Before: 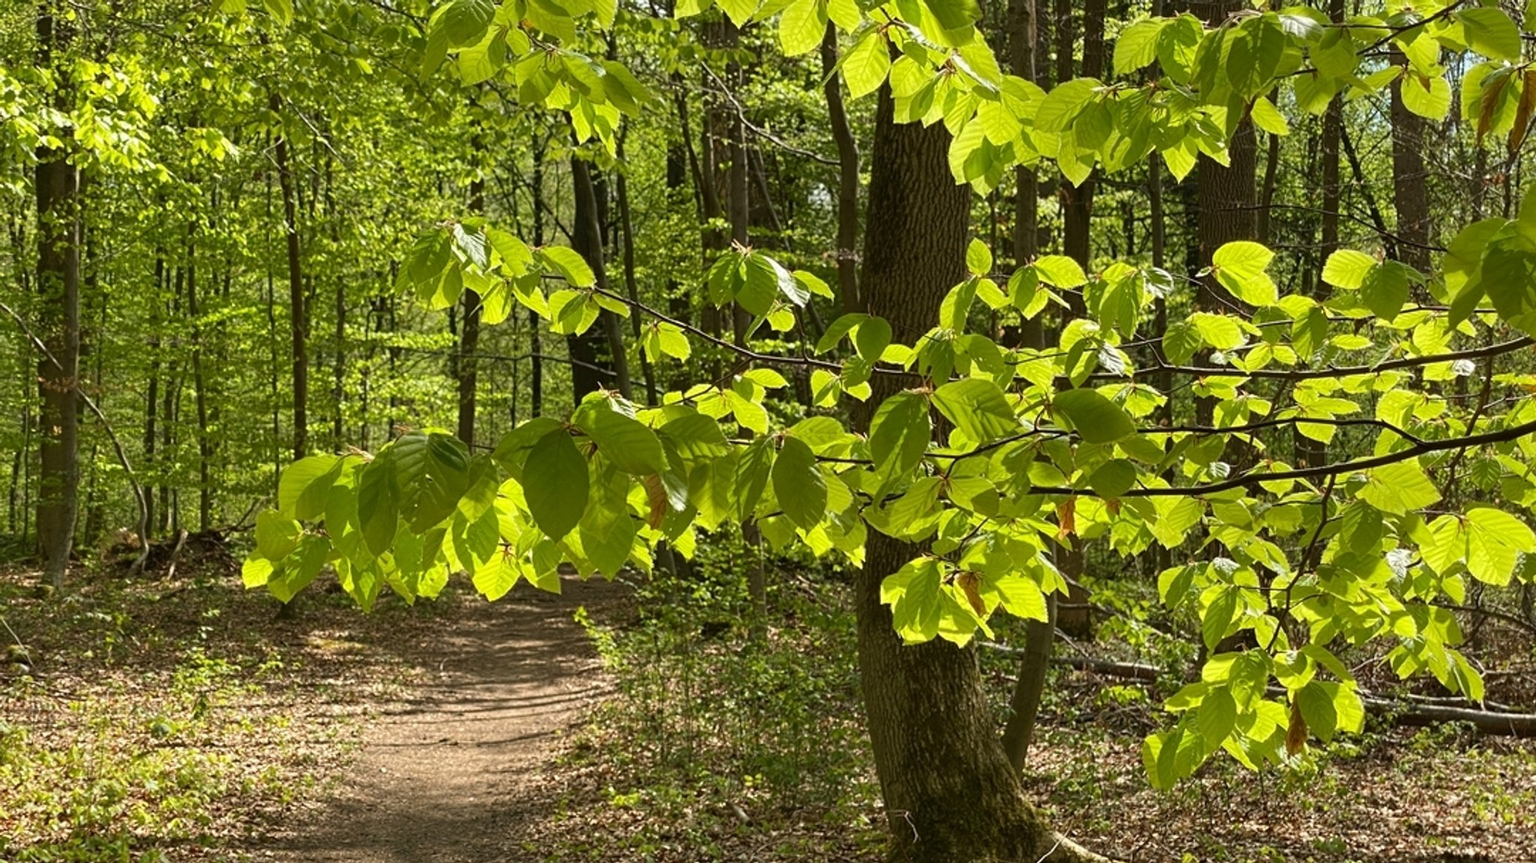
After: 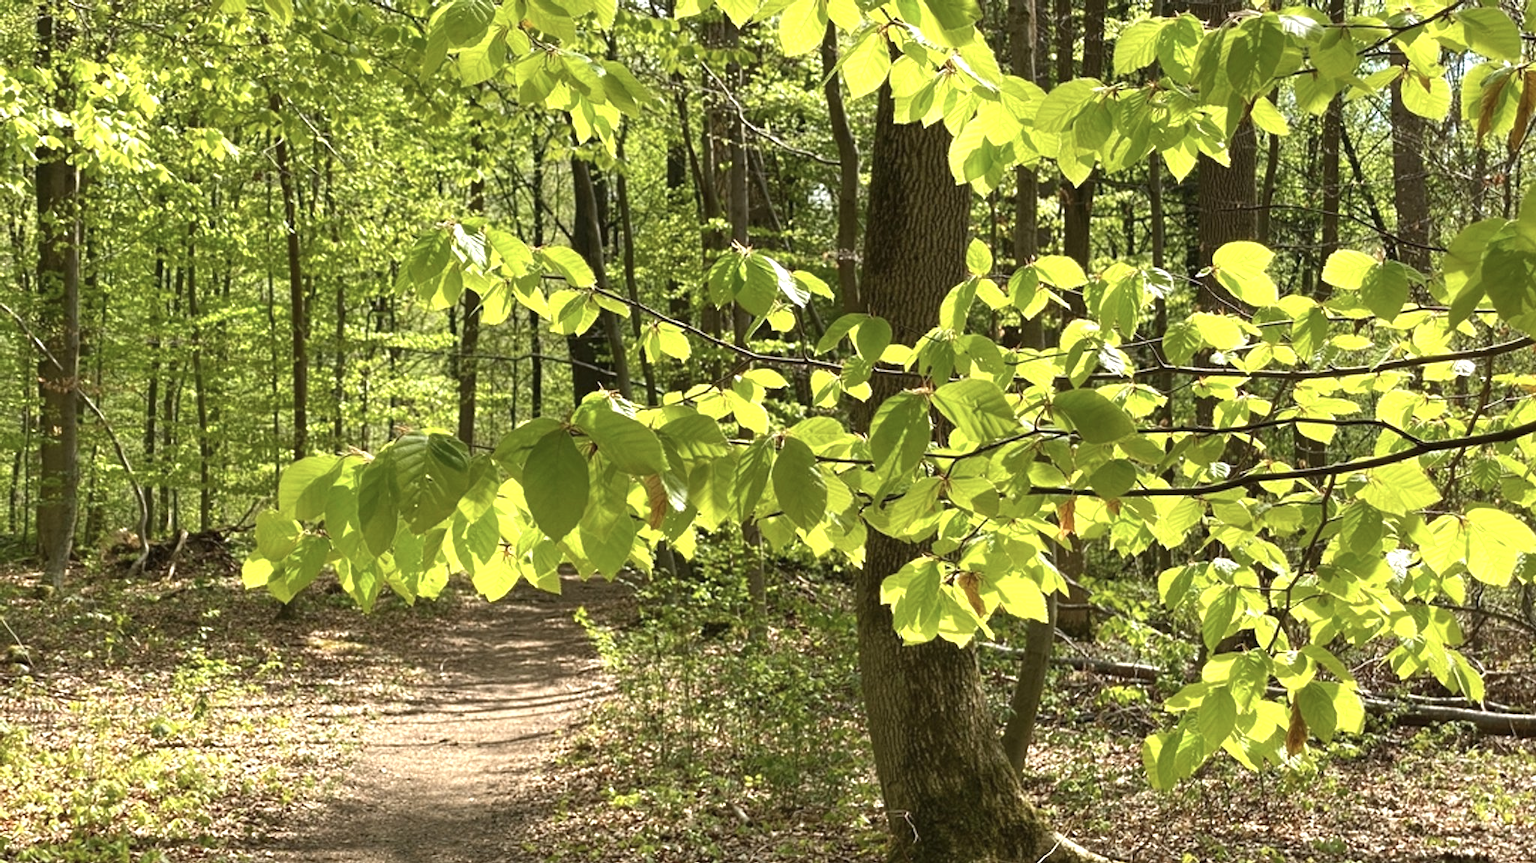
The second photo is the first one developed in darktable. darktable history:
exposure: exposure 0.718 EV, compensate highlight preservation false
color correction: highlights b* 0.033, saturation 0.817
